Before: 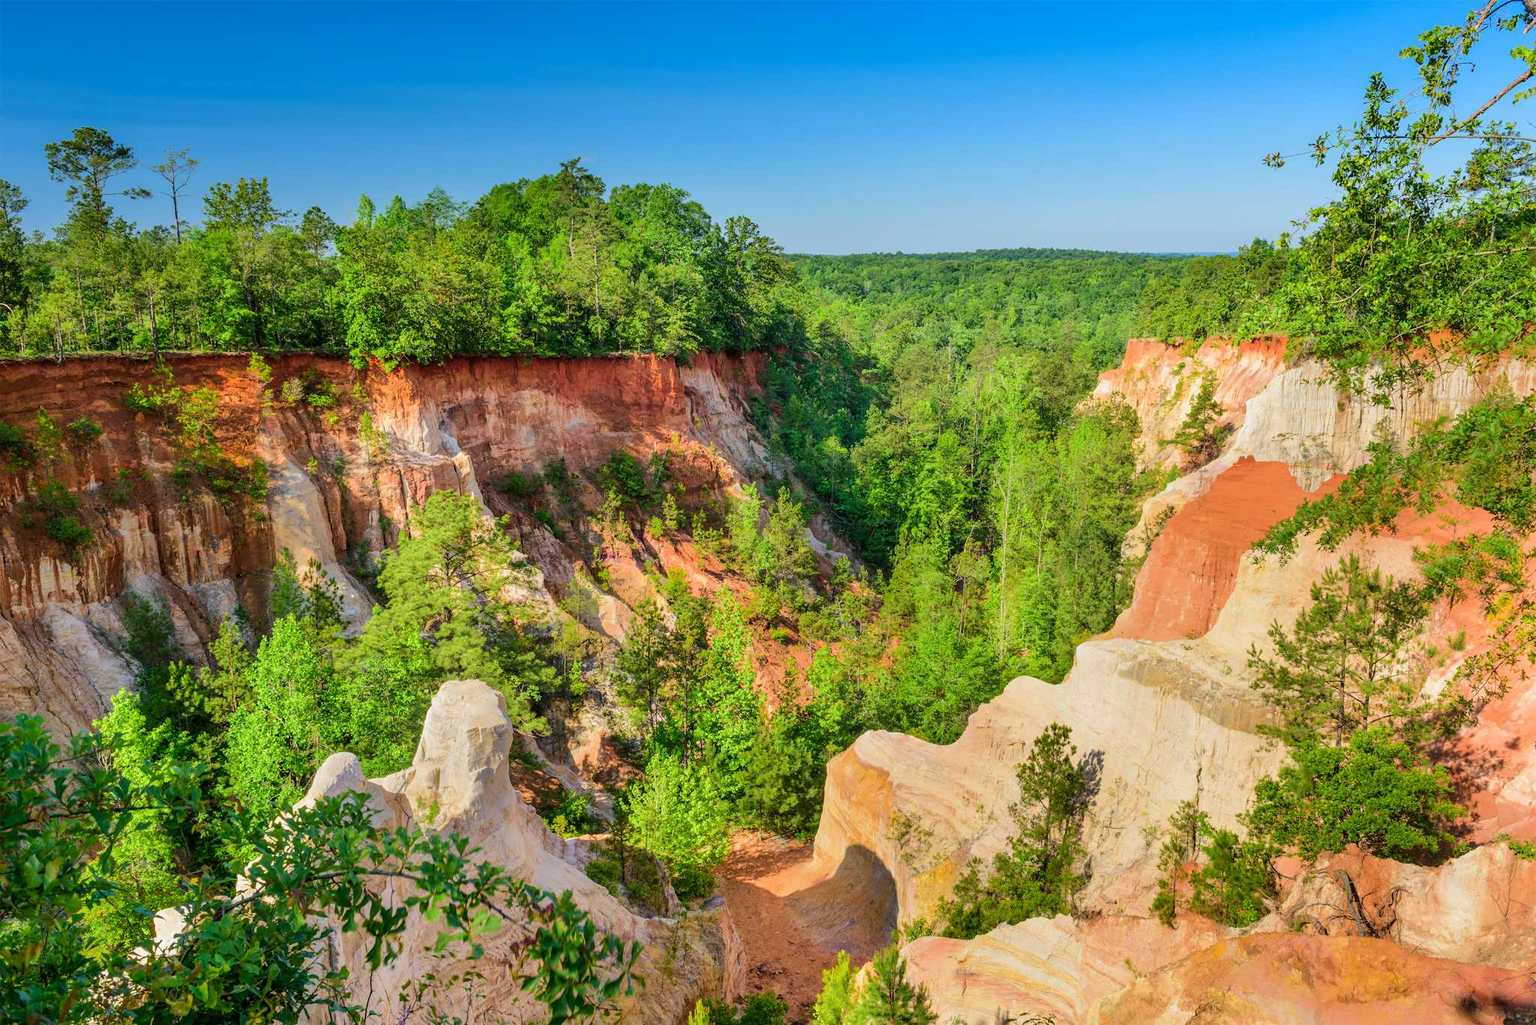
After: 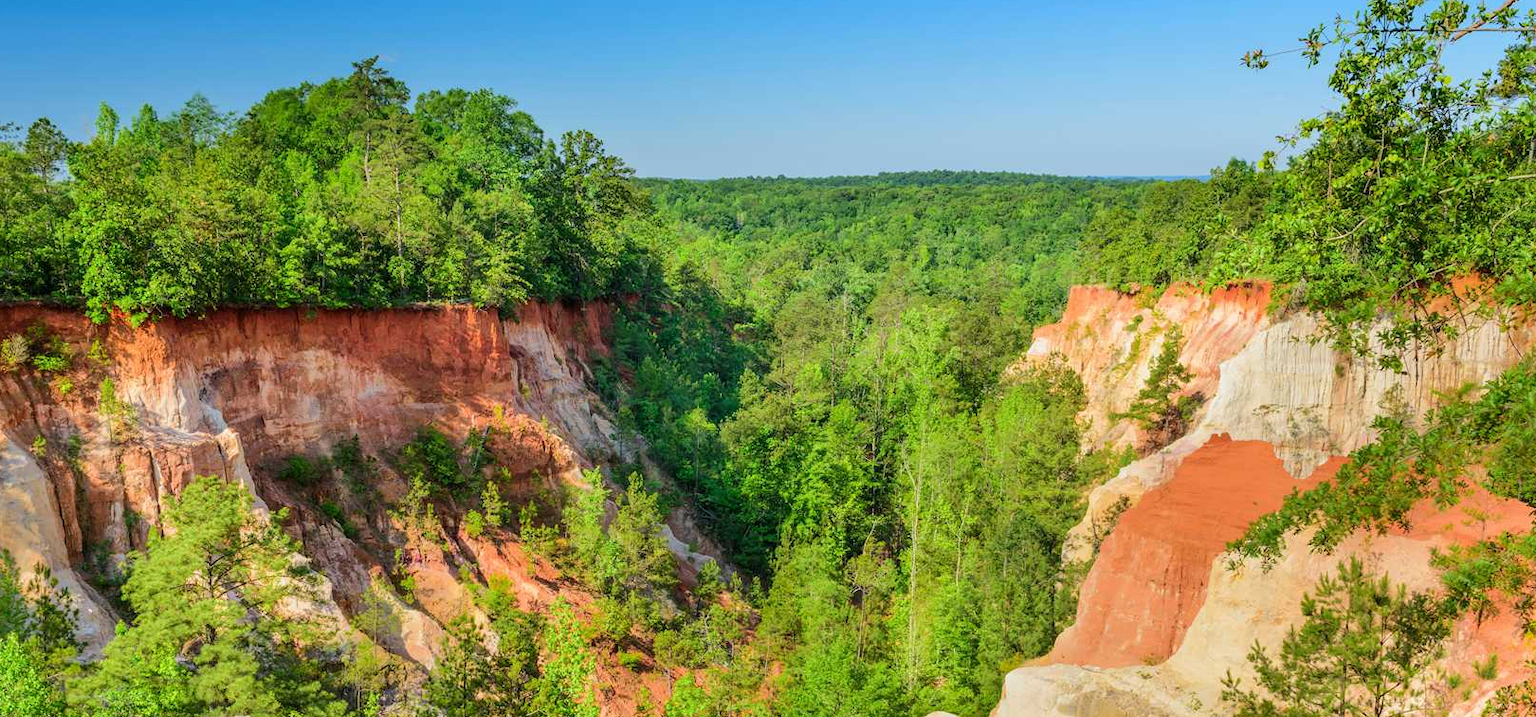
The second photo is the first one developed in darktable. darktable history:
crop: left 18.323%, top 11.079%, right 2.563%, bottom 33.483%
